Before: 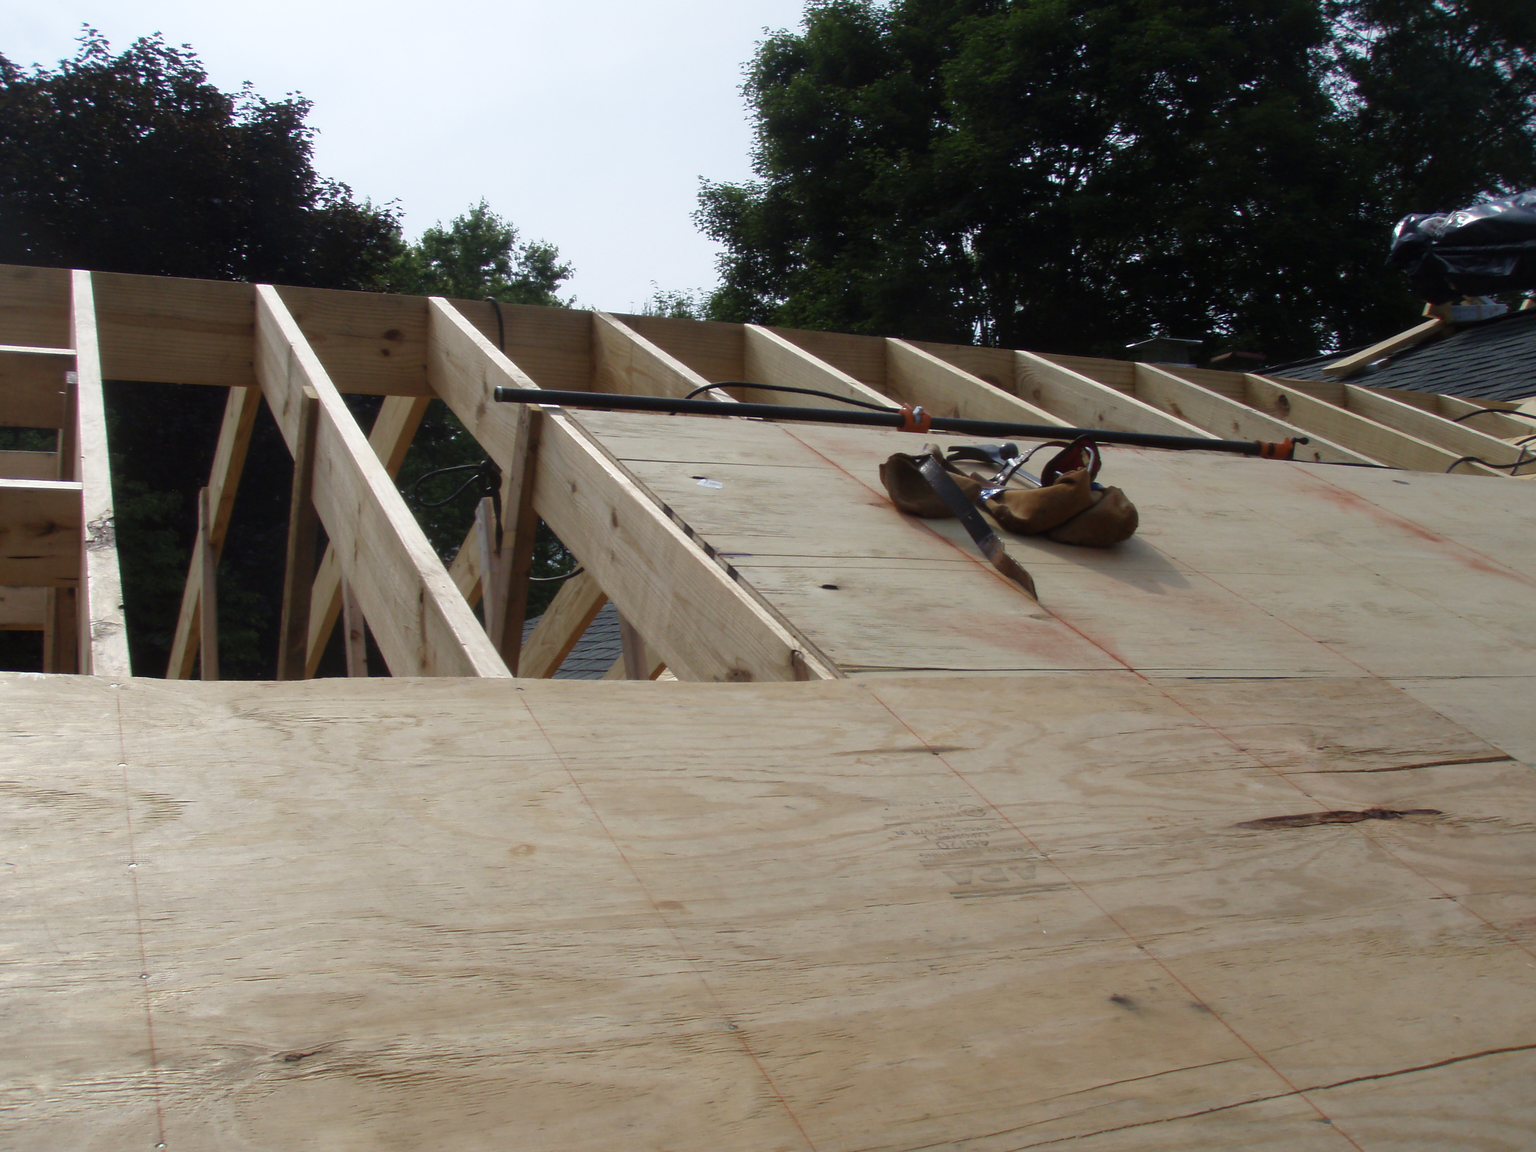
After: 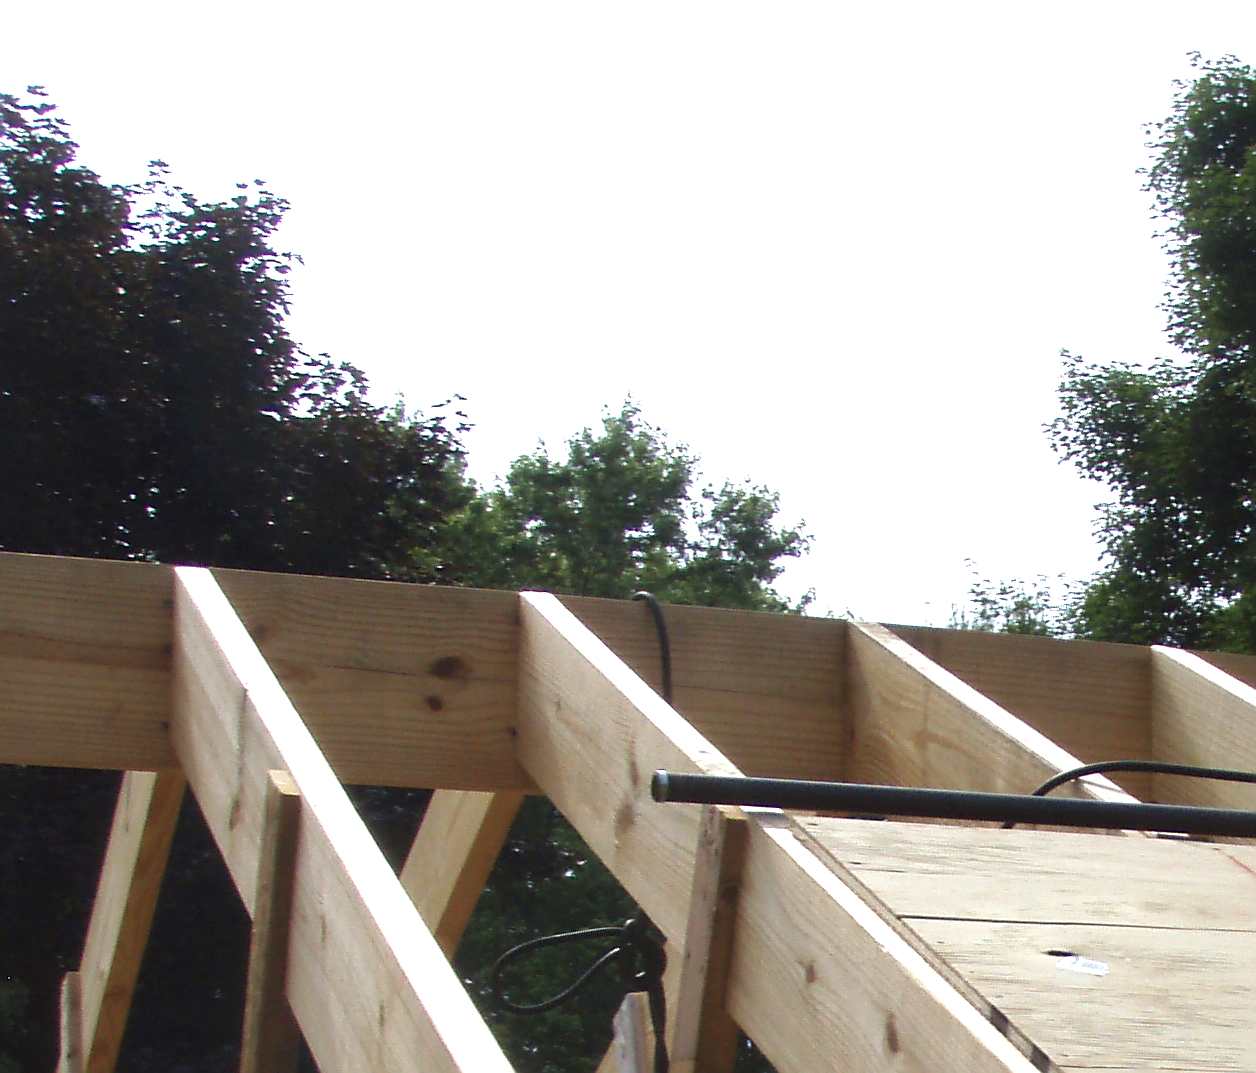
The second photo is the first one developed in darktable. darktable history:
crop and rotate: left 10.989%, top 0.097%, right 48.116%, bottom 53.313%
sharpen: on, module defaults
exposure: black level correction -0.001, exposure 0.902 EV, compensate highlight preservation false
